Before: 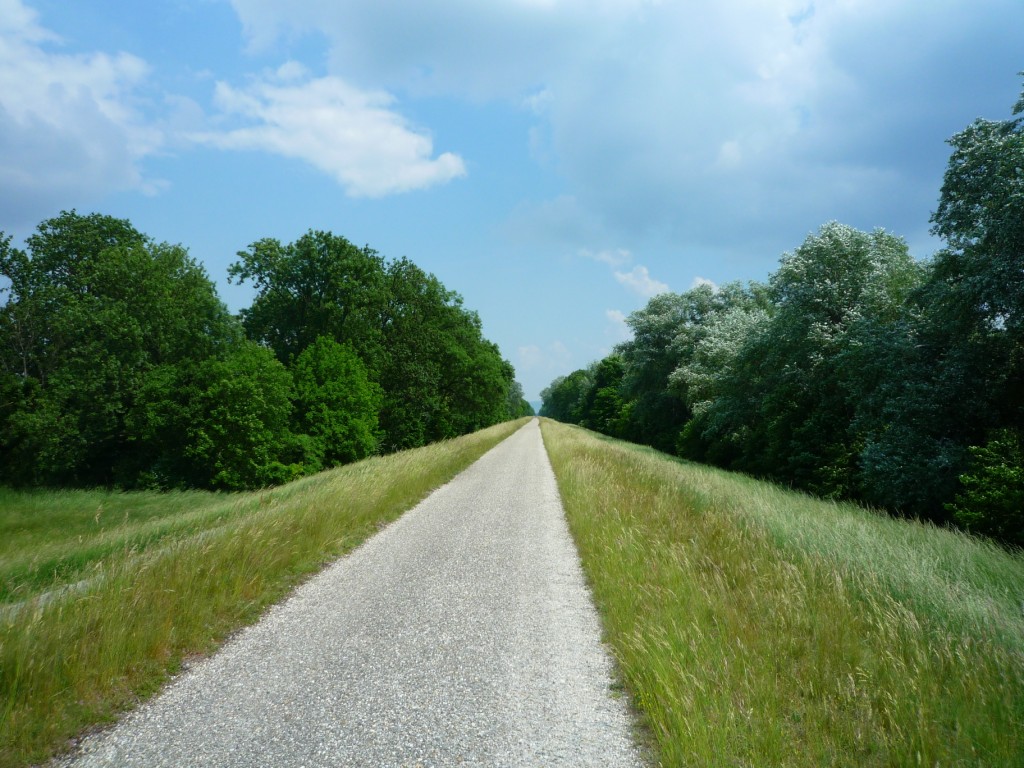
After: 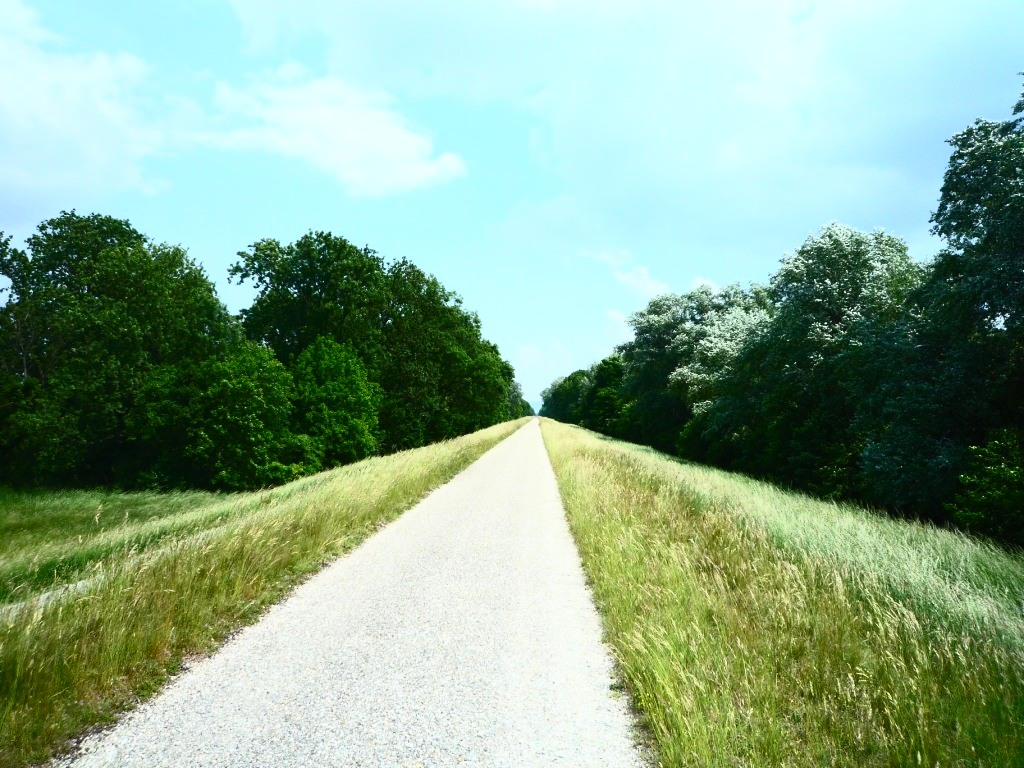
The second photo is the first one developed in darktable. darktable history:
color balance rgb: perceptual saturation grading › global saturation -1%
contrast brightness saturation: contrast 0.62, brightness 0.34, saturation 0.14
